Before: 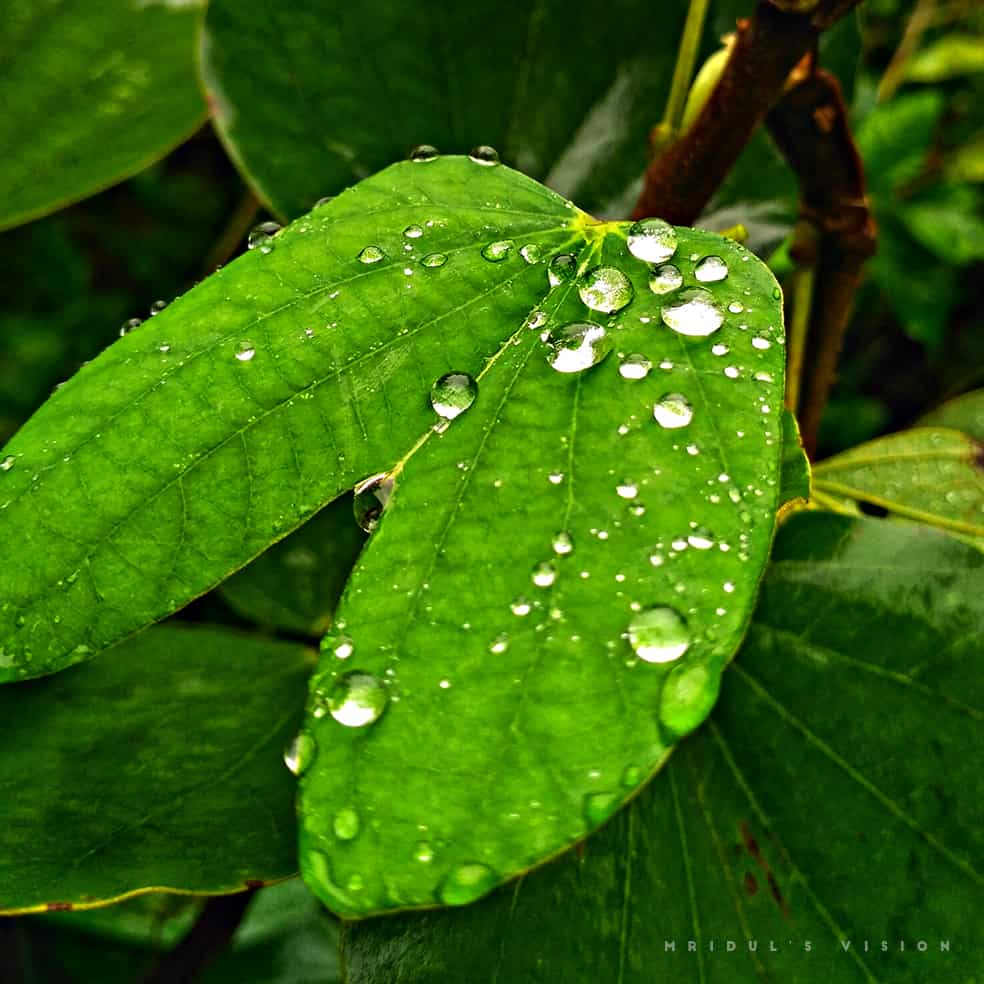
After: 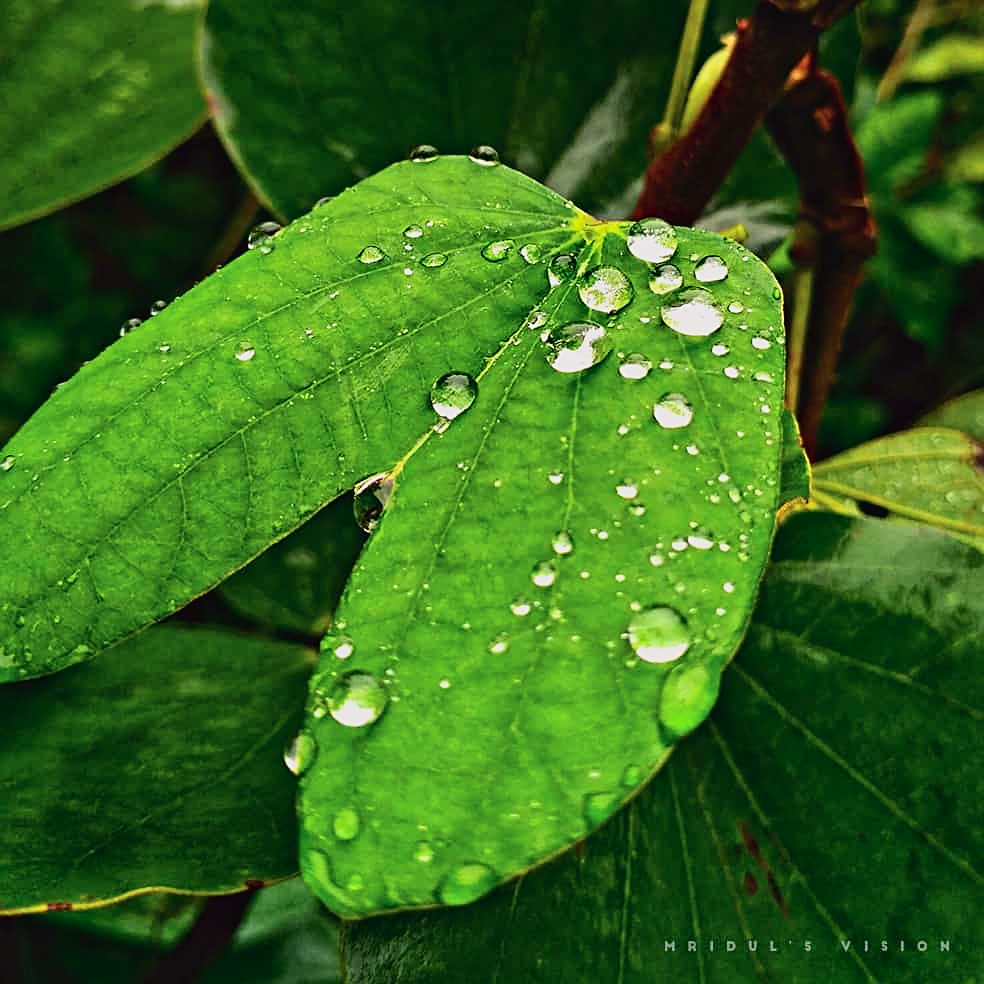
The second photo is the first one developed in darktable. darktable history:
sharpen: on, module defaults
tone curve: curves: ch0 [(0, 0.023) (0.184, 0.168) (0.491, 0.519) (0.748, 0.765) (1, 0.919)]; ch1 [(0, 0) (0.179, 0.173) (0.322, 0.32) (0.424, 0.424) (0.496, 0.501) (0.563, 0.586) (0.761, 0.803) (1, 1)]; ch2 [(0, 0) (0.434, 0.447) (0.483, 0.487) (0.557, 0.541) (0.697, 0.68) (1, 1)], color space Lab, independent channels, preserve colors none
